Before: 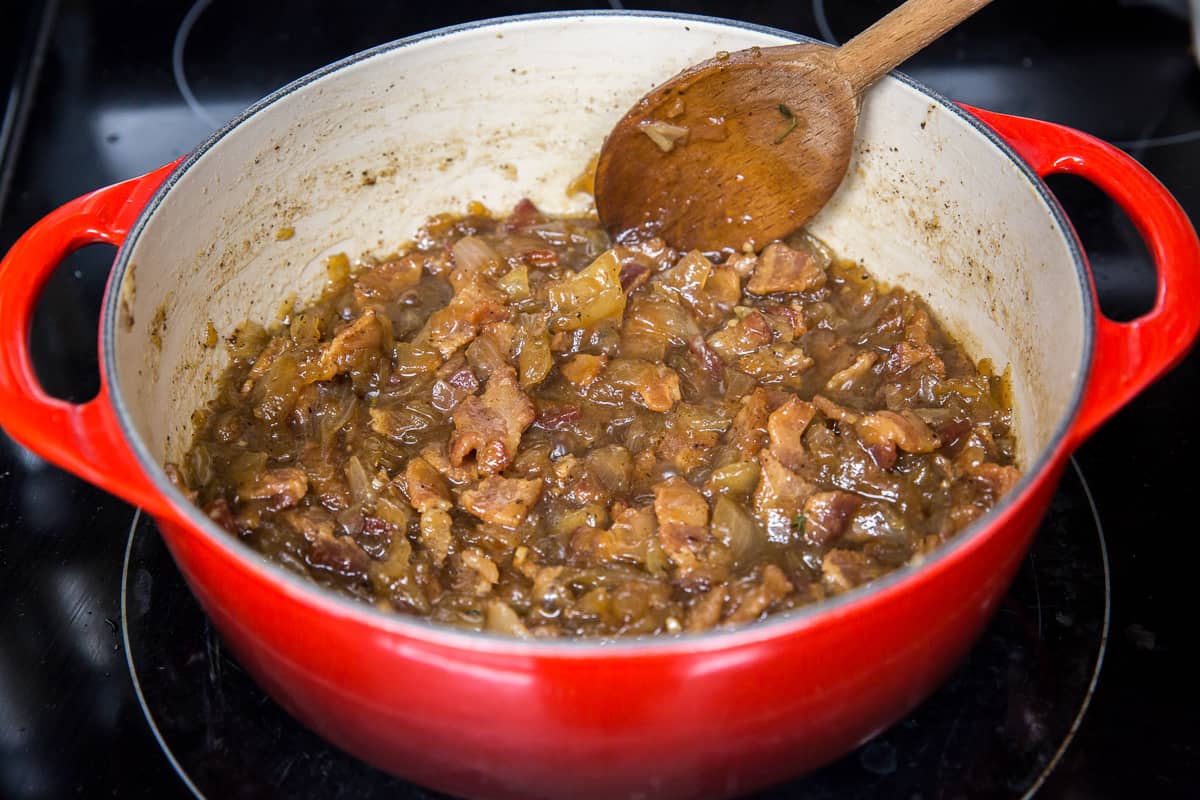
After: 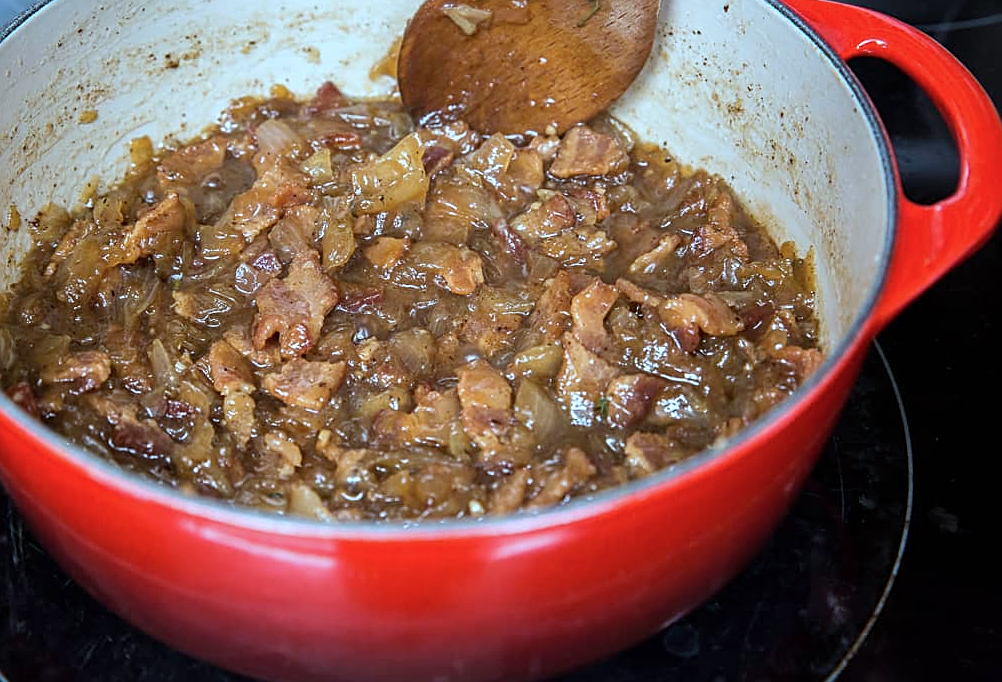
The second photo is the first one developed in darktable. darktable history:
sharpen: on, module defaults
color correction: highlights a* -10.64, highlights b* -19.28
crop: left 16.457%, top 14.66%
